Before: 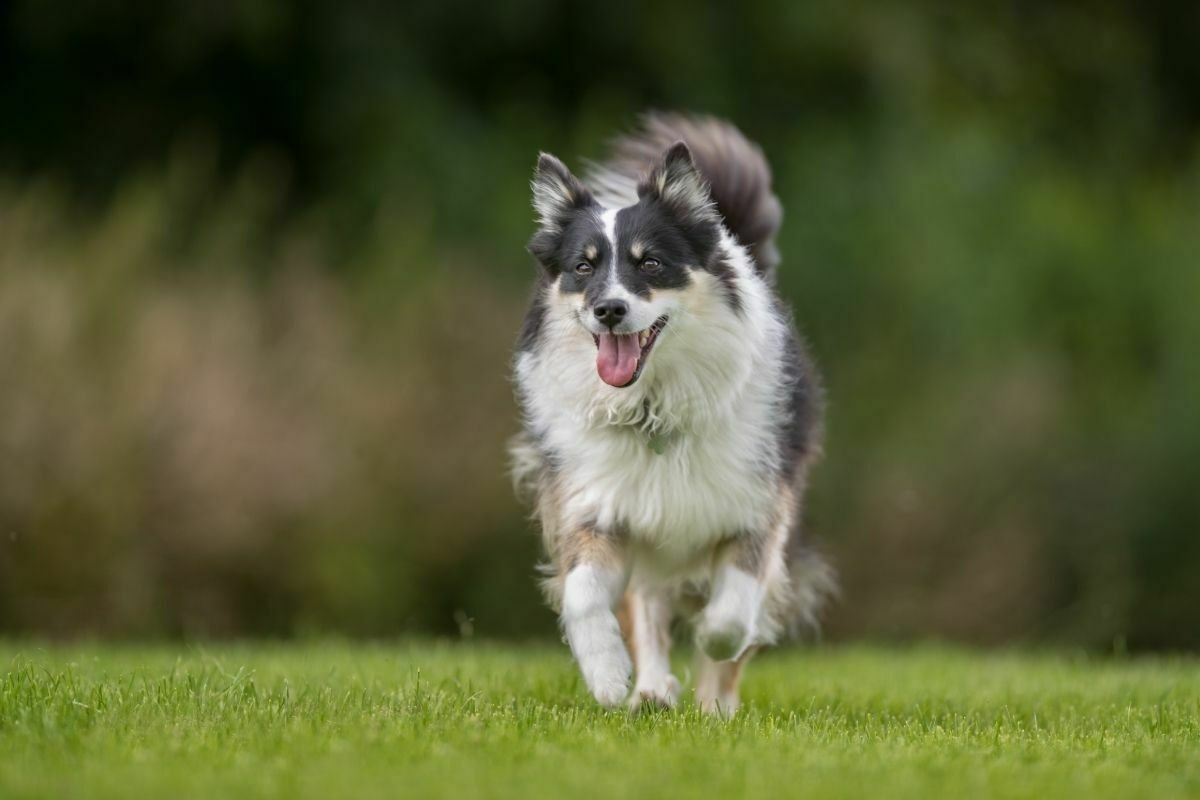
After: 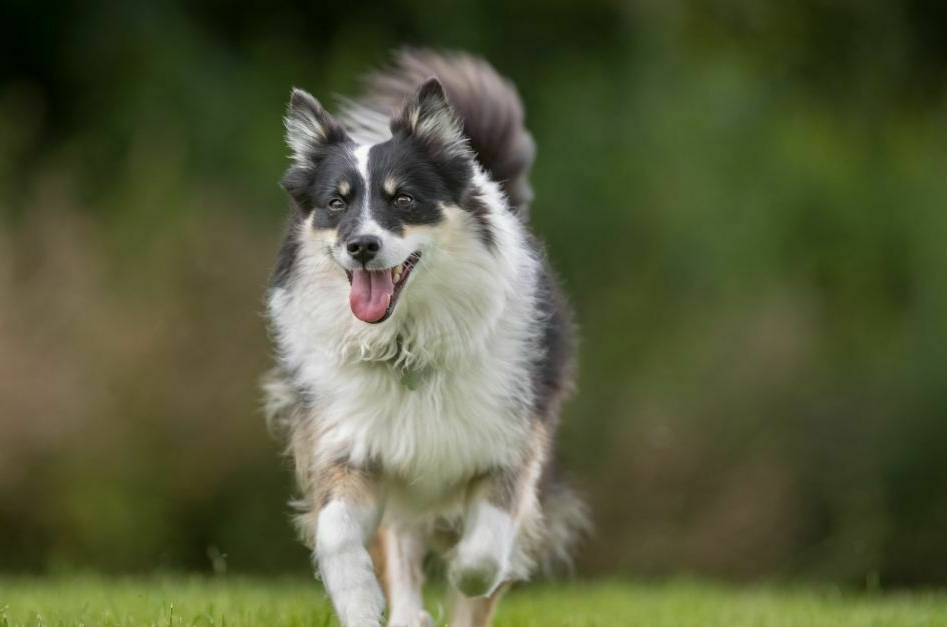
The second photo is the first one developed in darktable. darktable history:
crop and rotate: left 20.635%, top 8.038%, right 0.381%, bottom 13.488%
